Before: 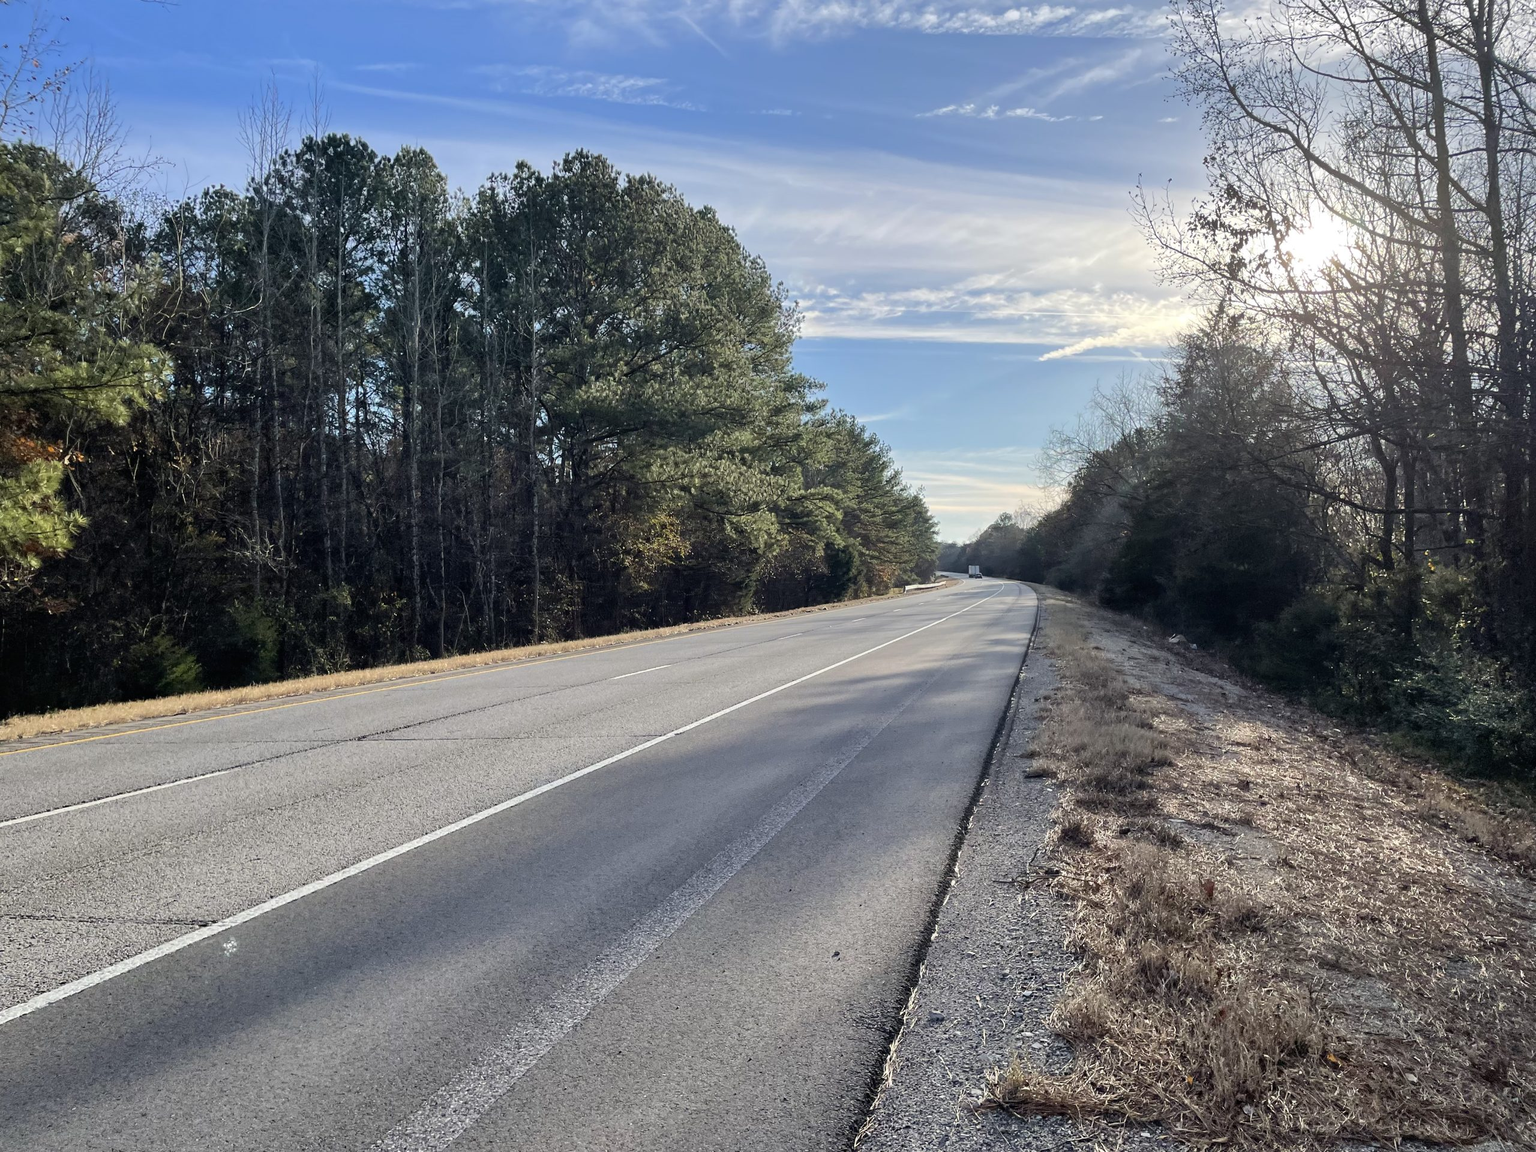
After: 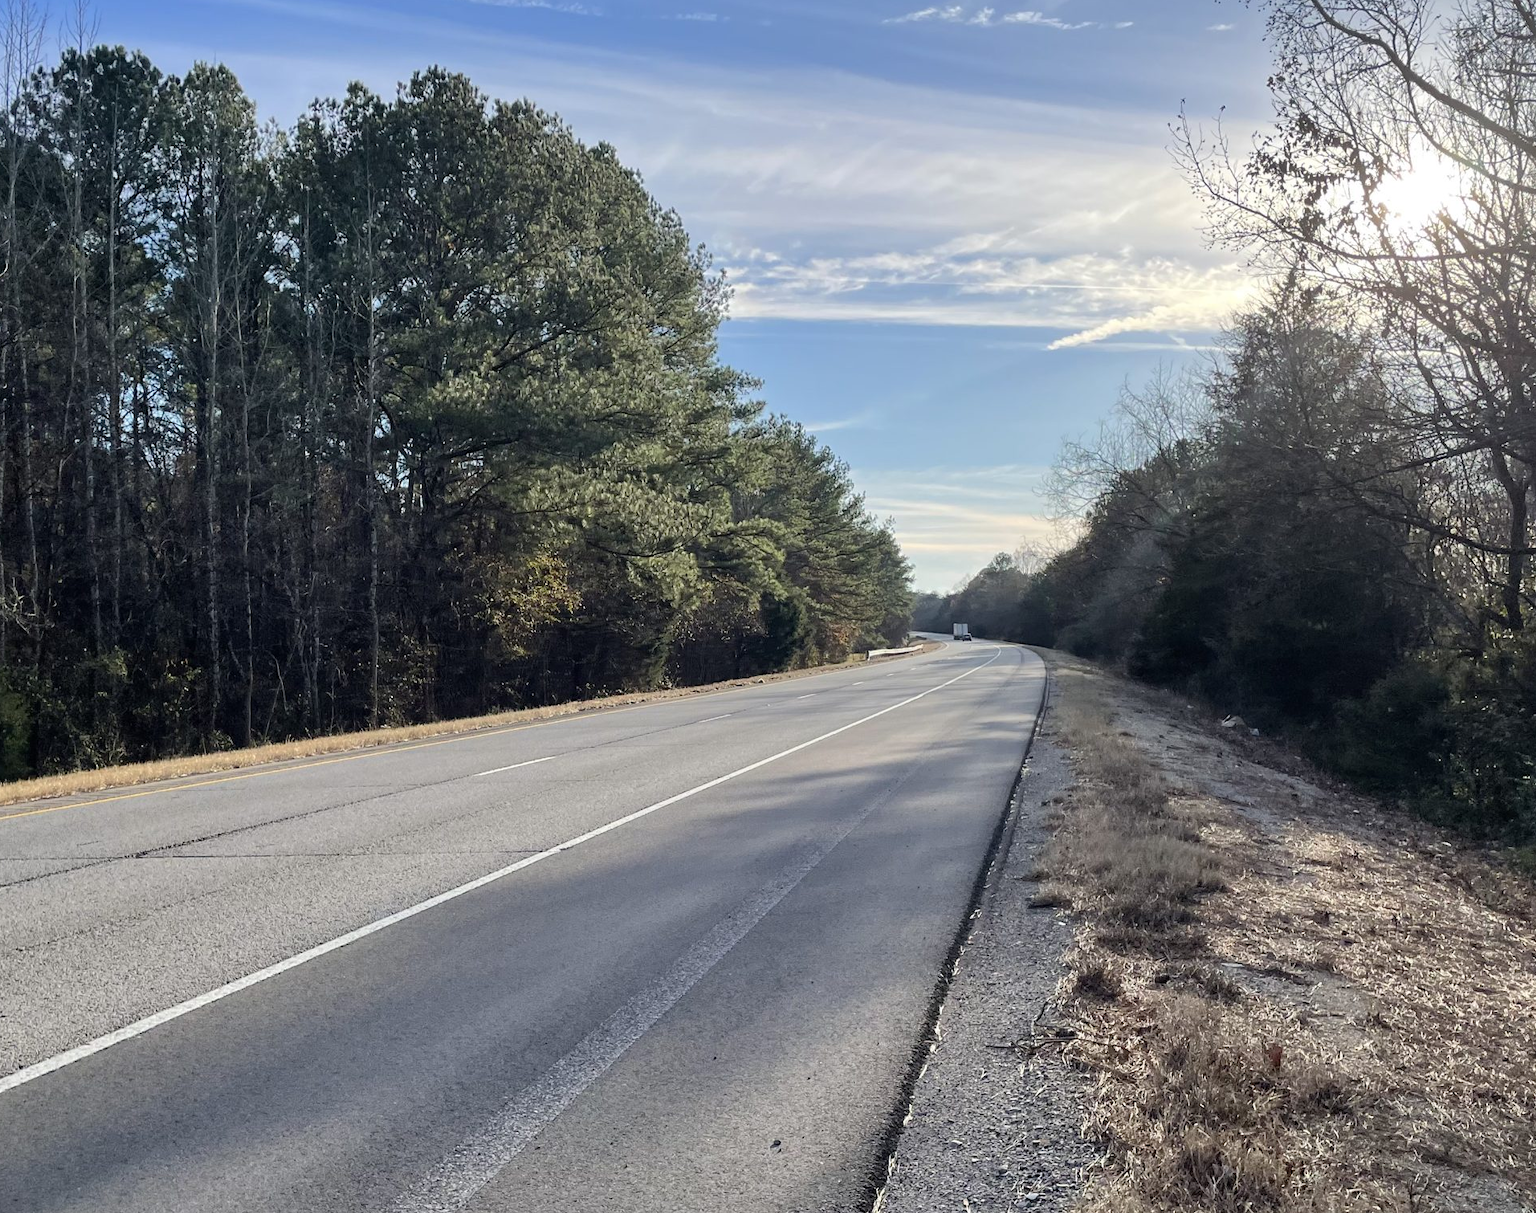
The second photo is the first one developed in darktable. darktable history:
crop: left 16.699%, top 8.66%, right 8.56%, bottom 12.603%
